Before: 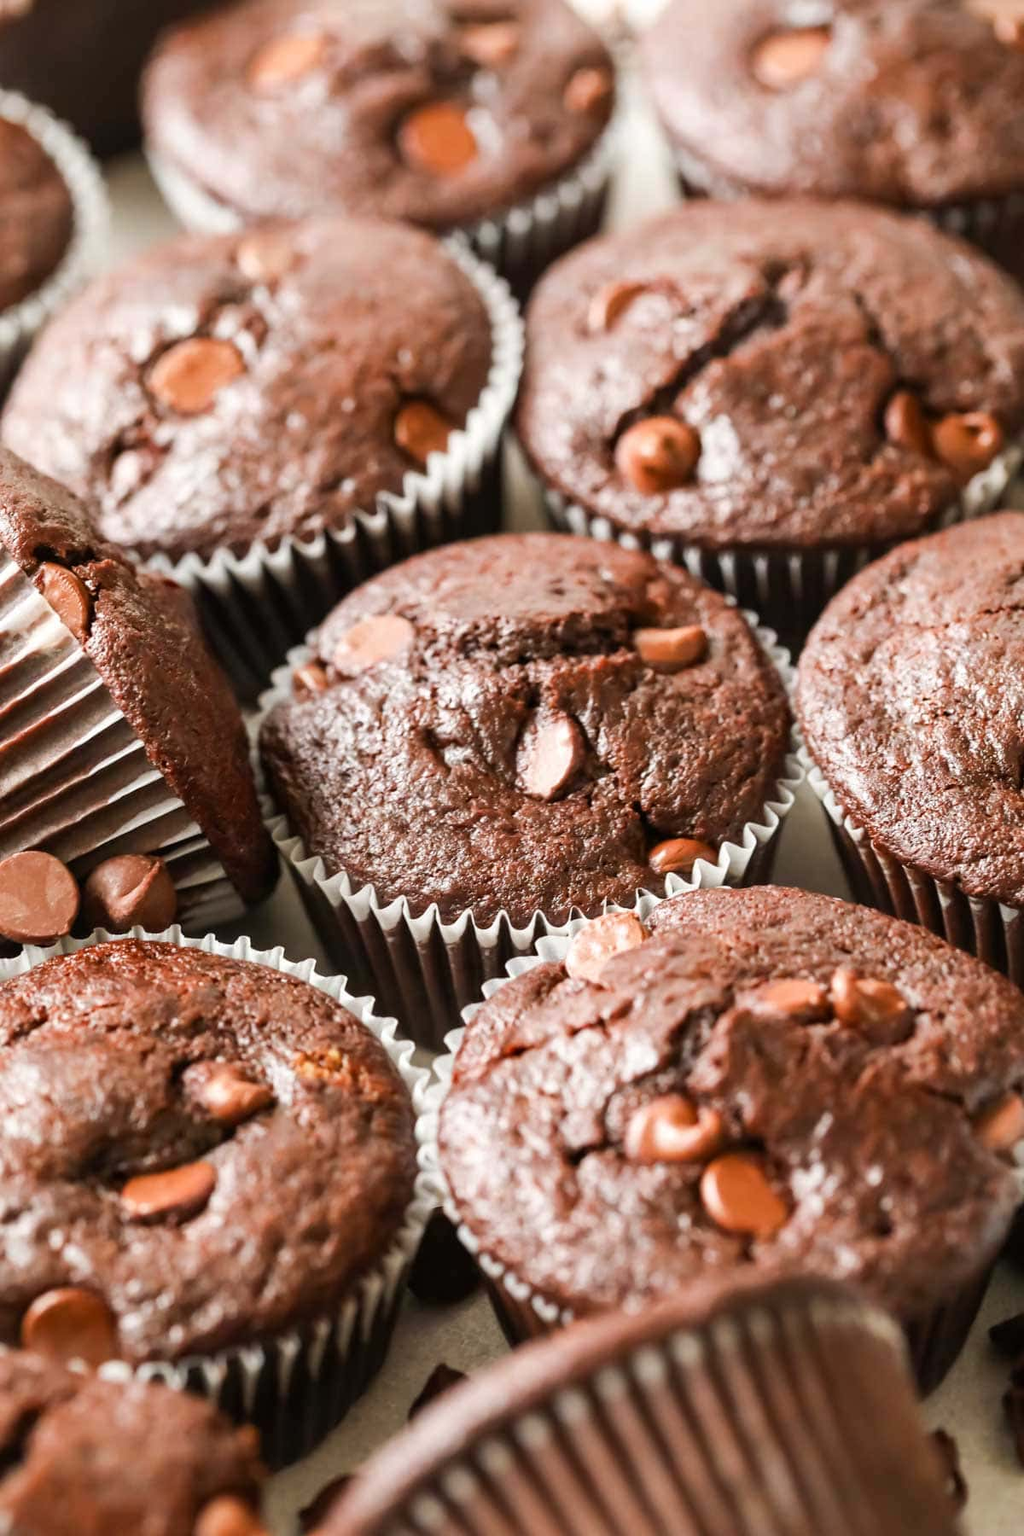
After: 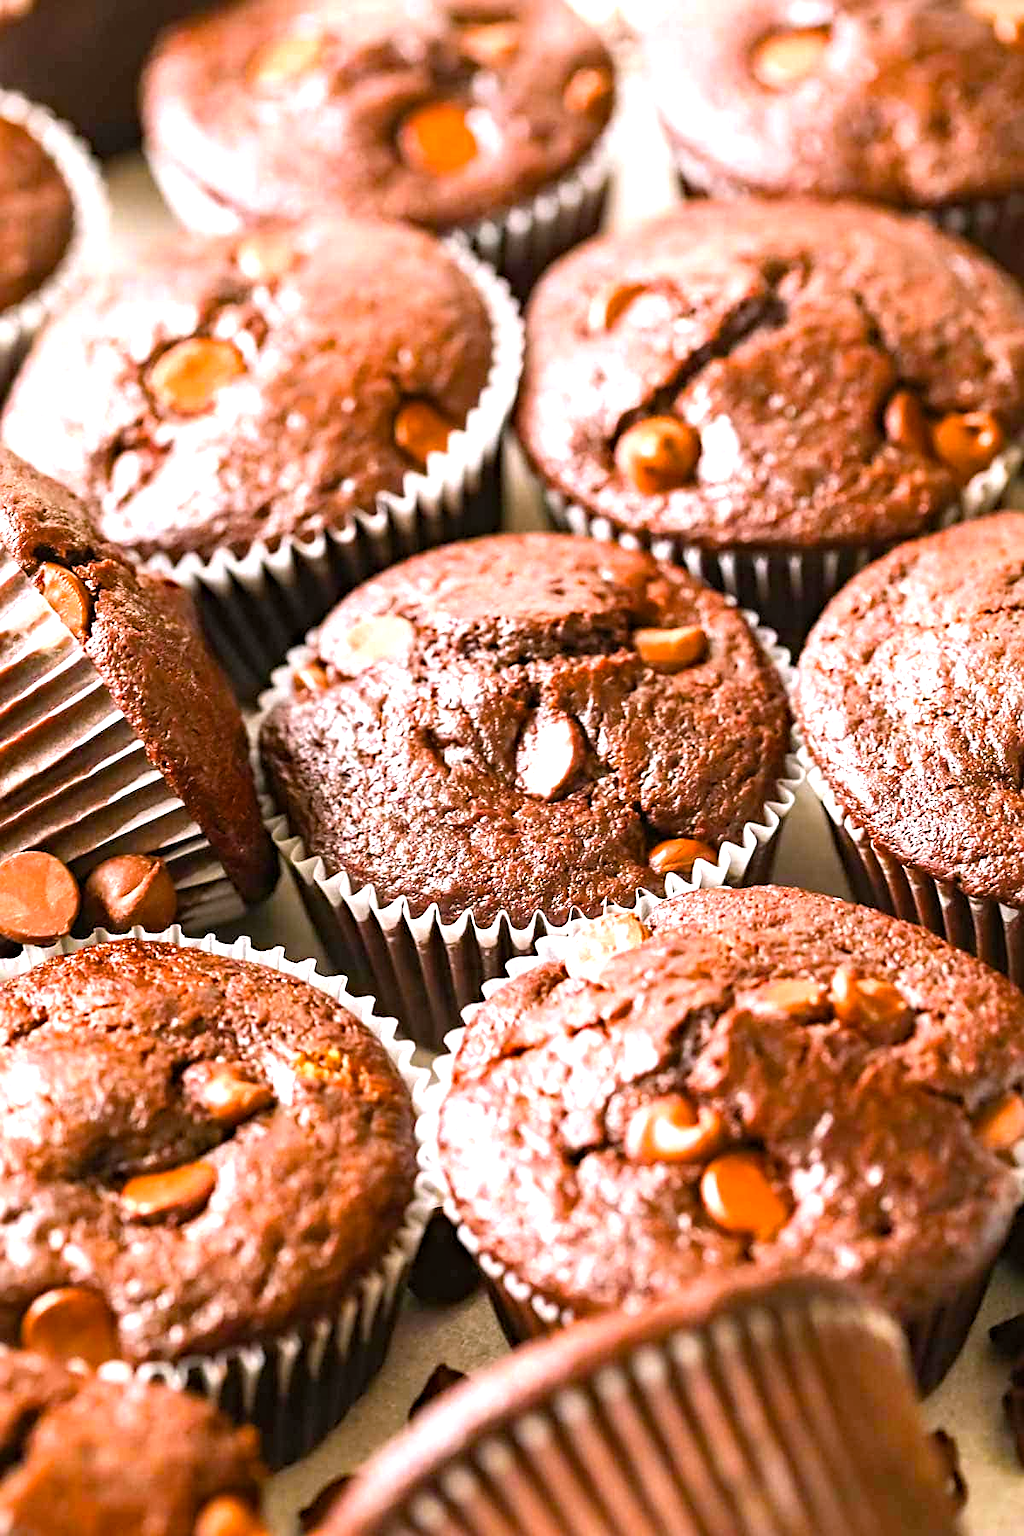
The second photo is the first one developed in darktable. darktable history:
exposure: black level correction 0, exposure 0.899 EV, compensate highlight preservation false
sharpen: on, module defaults
haze removal: adaptive false
color balance rgb: highlights gain › chroma 1.439%, highlights gain › hue 312.83°, perceptual saturation grading › global saturation 30.854%
